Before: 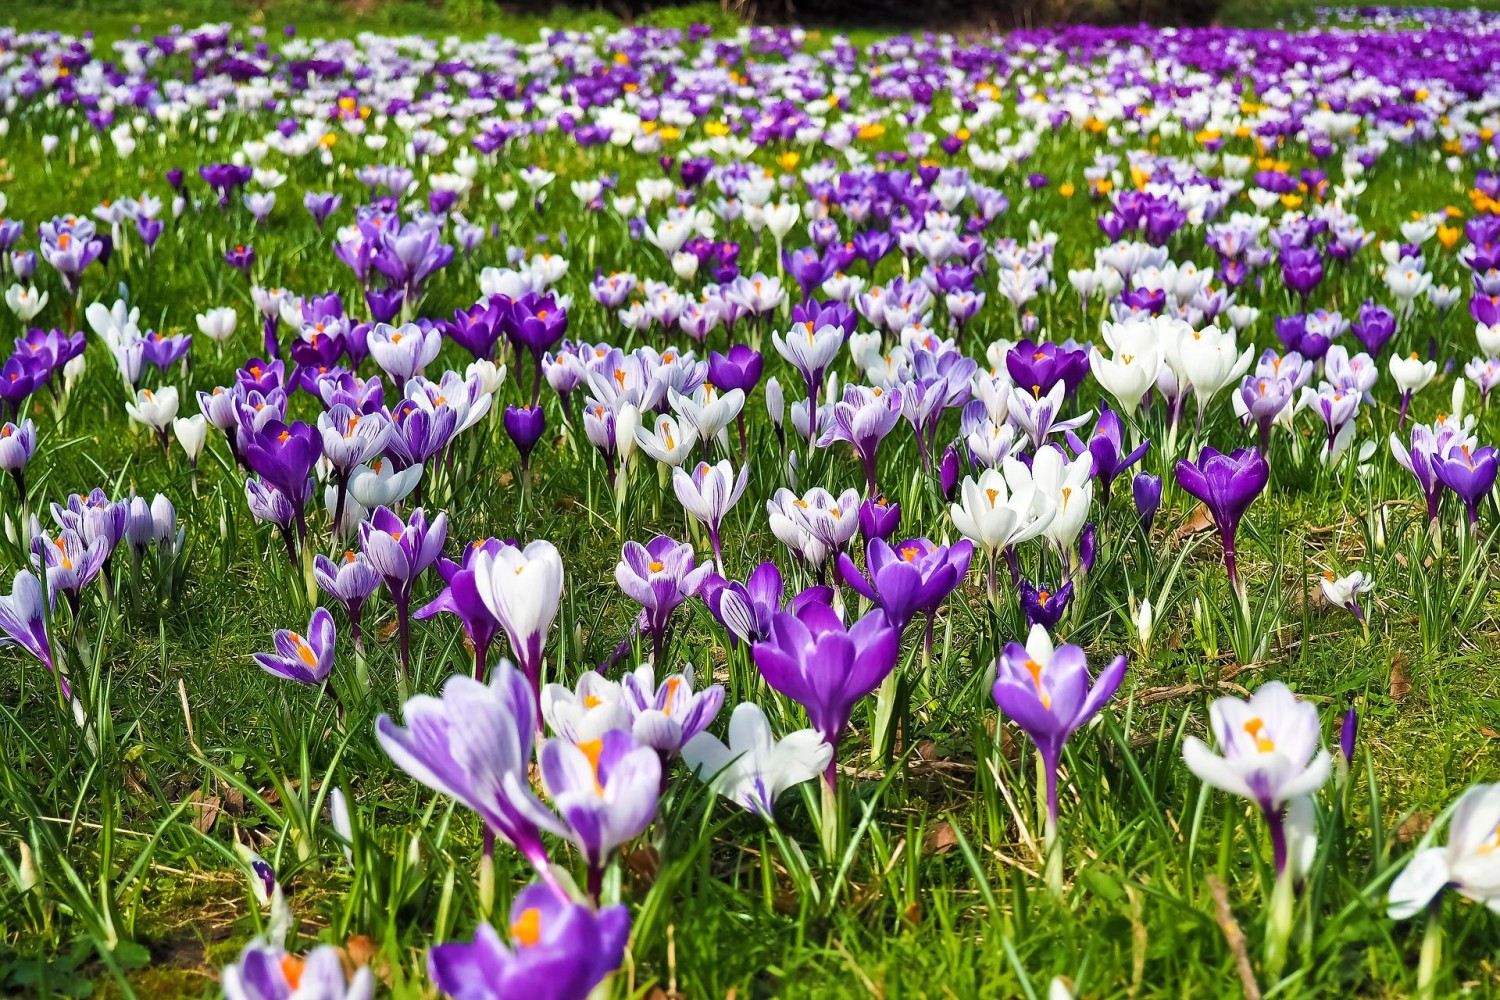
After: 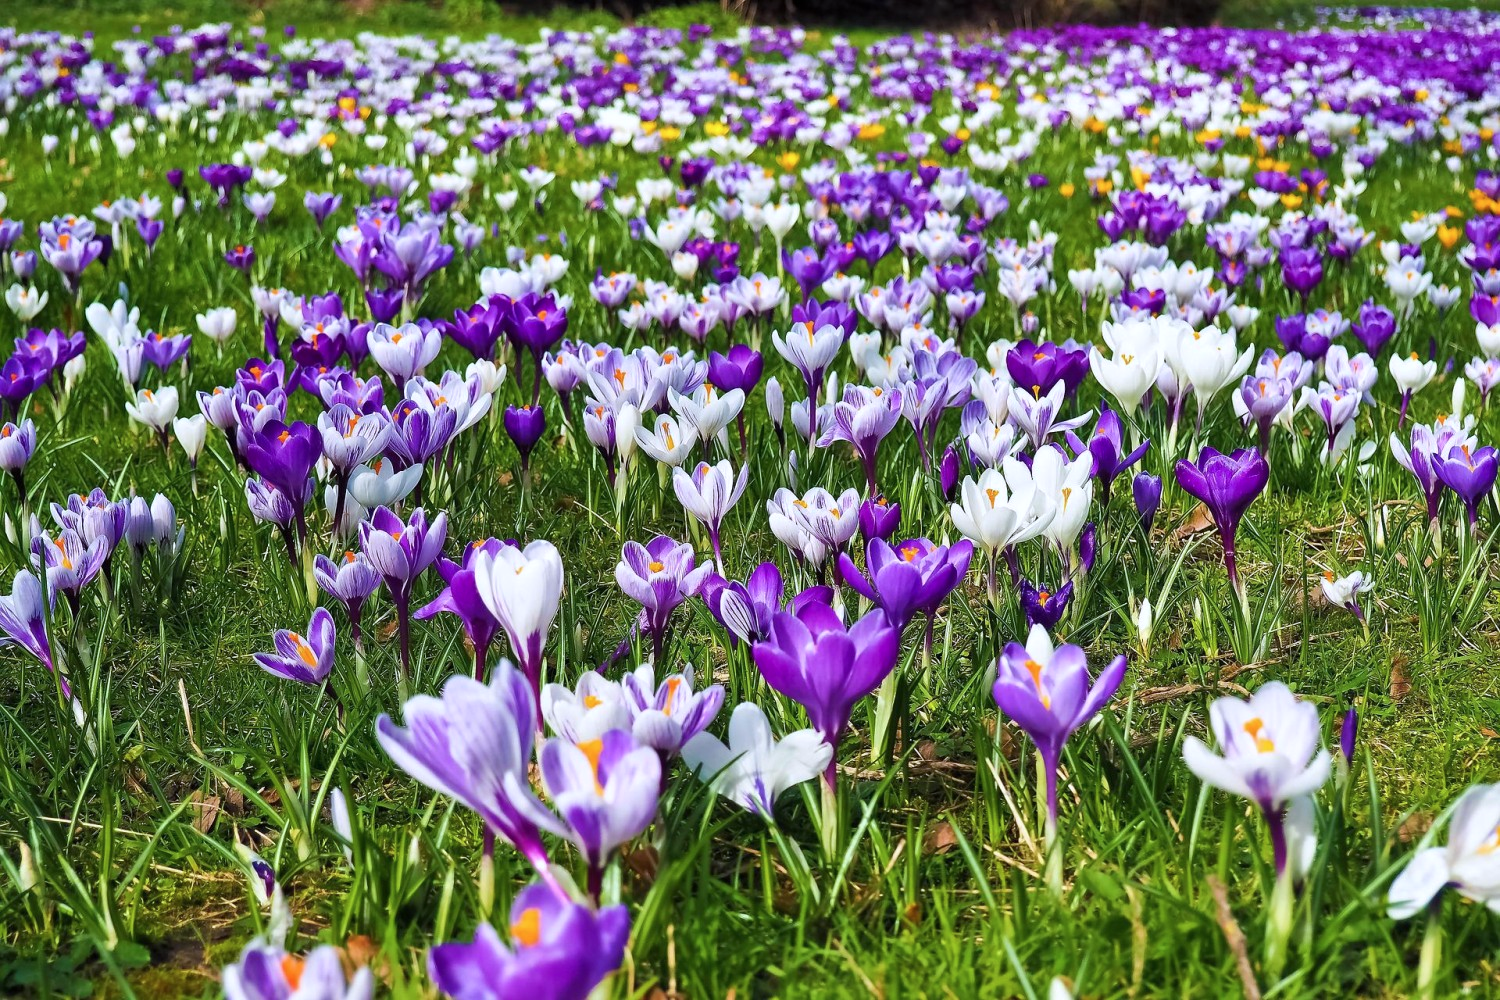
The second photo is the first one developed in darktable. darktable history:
color calibration: illuminant as shot in camera, x 0.358, y 0.373, temperature 4628.91 K
white balance: emerald 1
